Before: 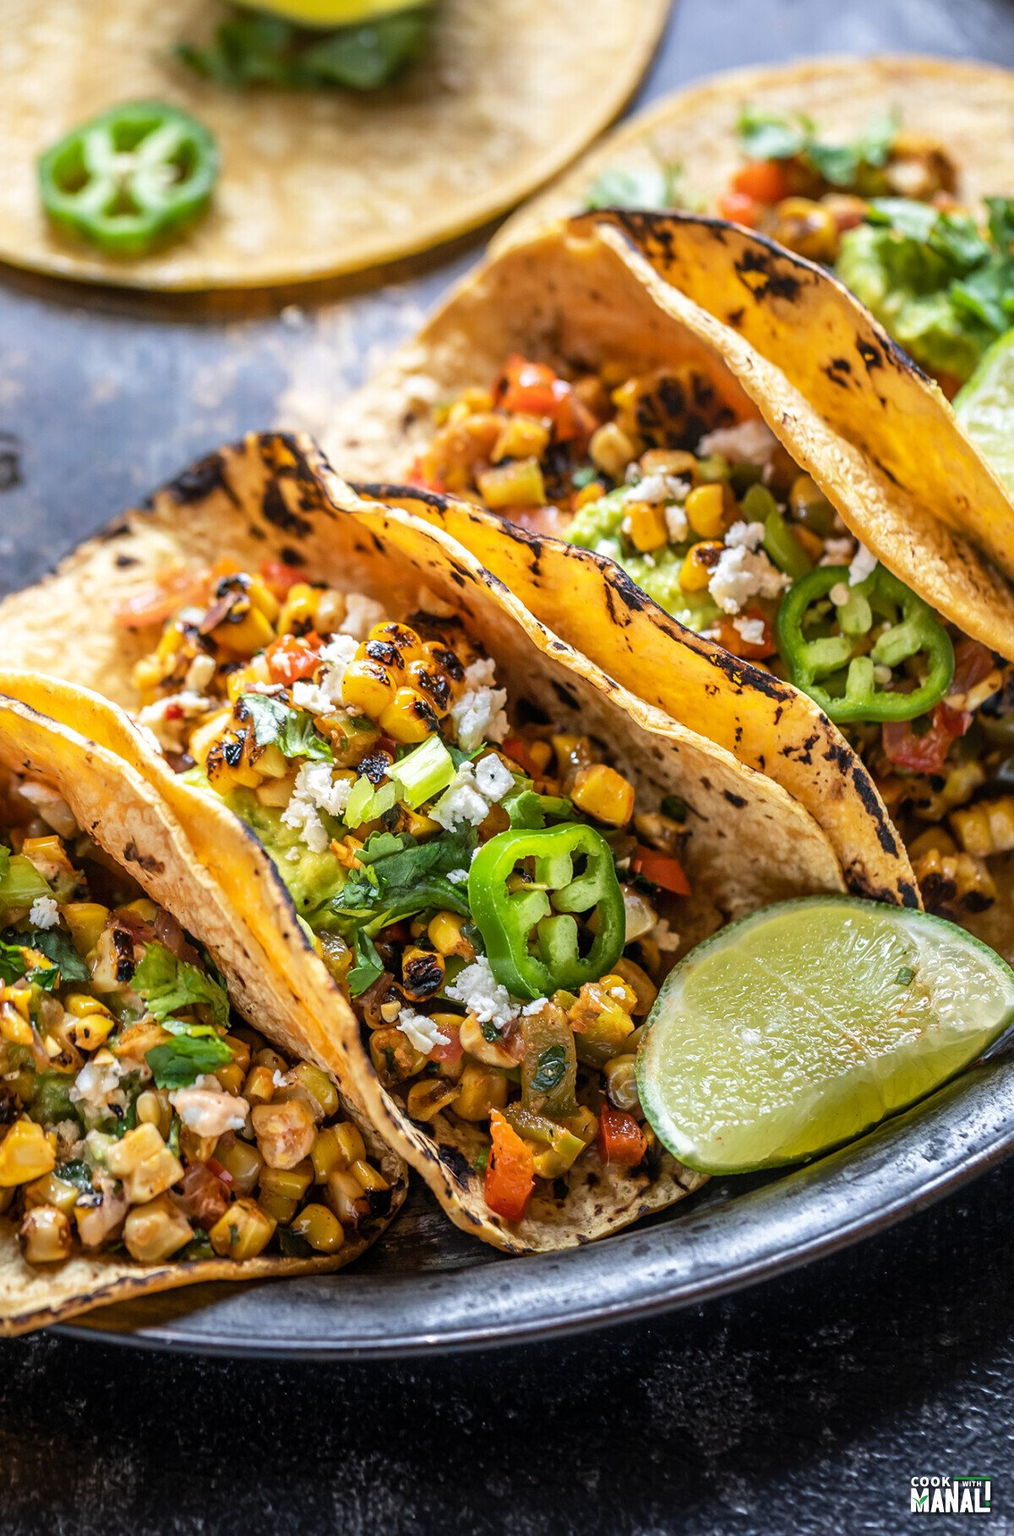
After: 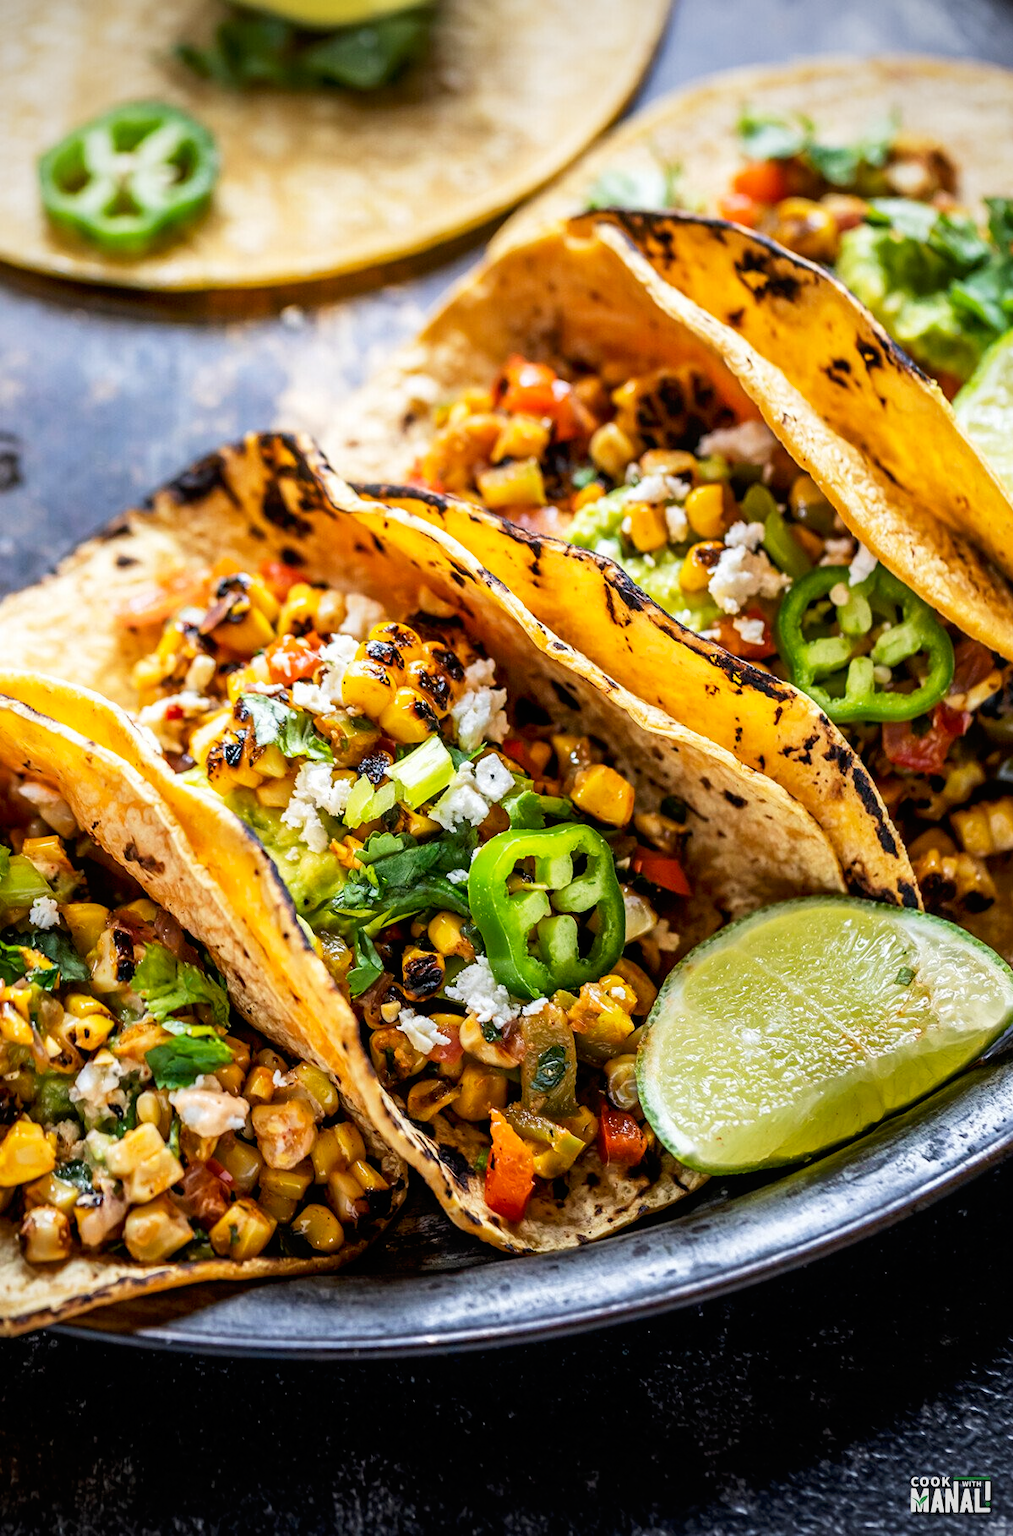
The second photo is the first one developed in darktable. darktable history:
vignetting: fall-off radius 81.16%, brightness -0.728, saturation -0.488
tone curve: curves: ch0 [(0, 0) (0.118, 0.034) (0.182, 0.124) (0.265, 0.214) (0.504, 0.508) (0.783, 0.825) (1, 1)], preserve colors none
